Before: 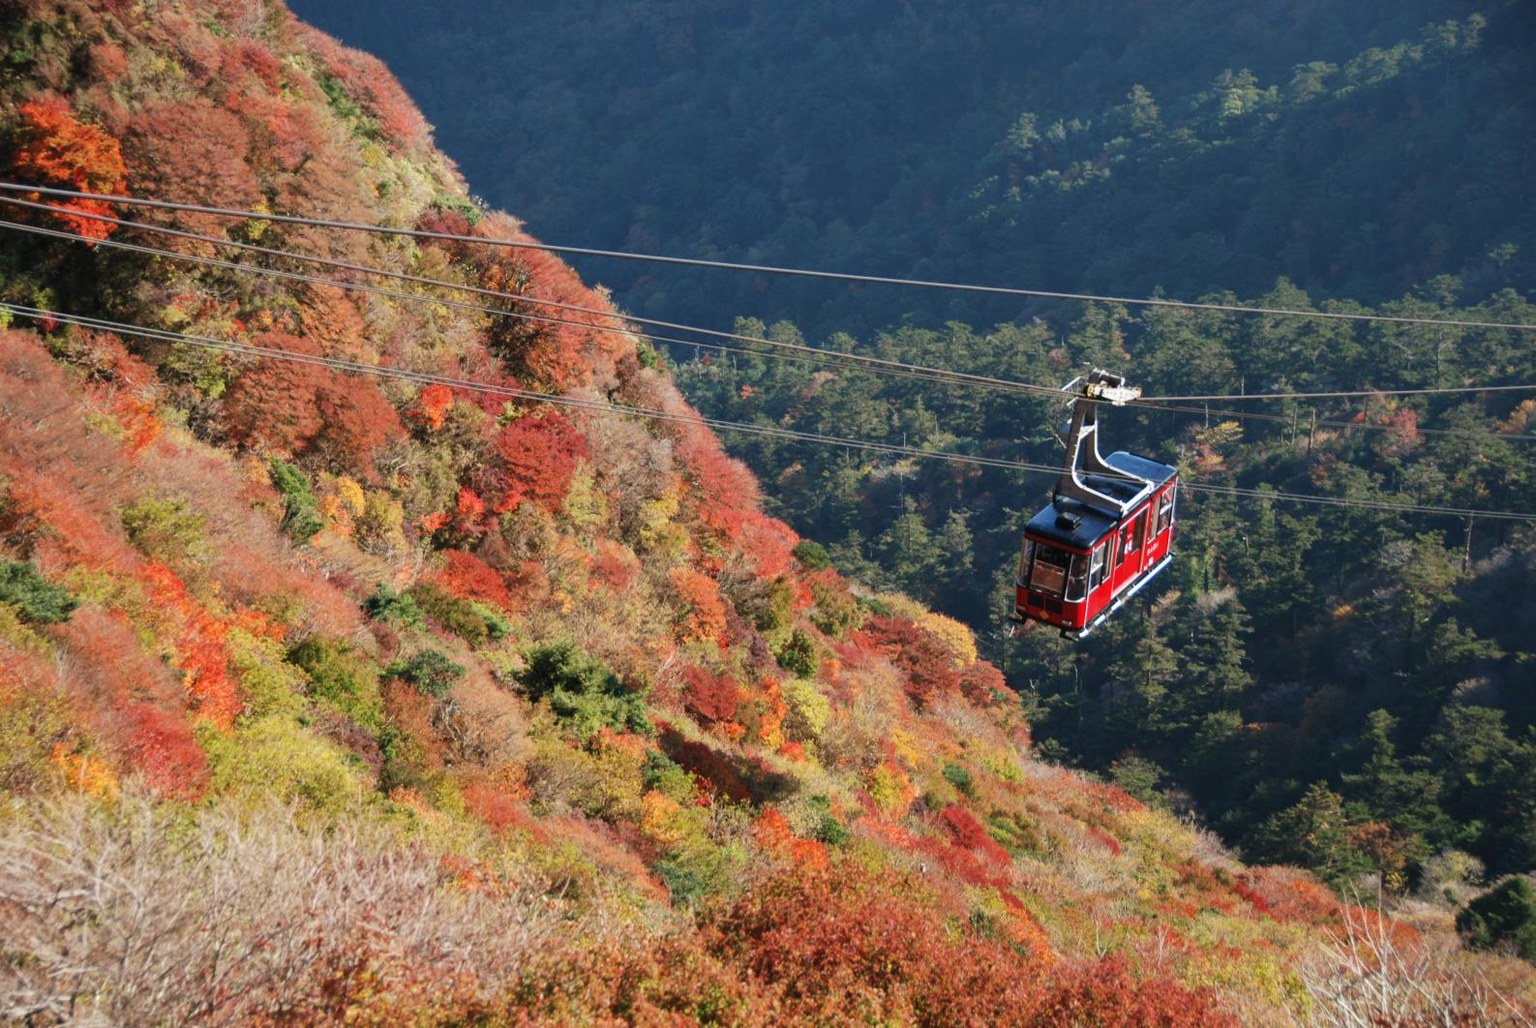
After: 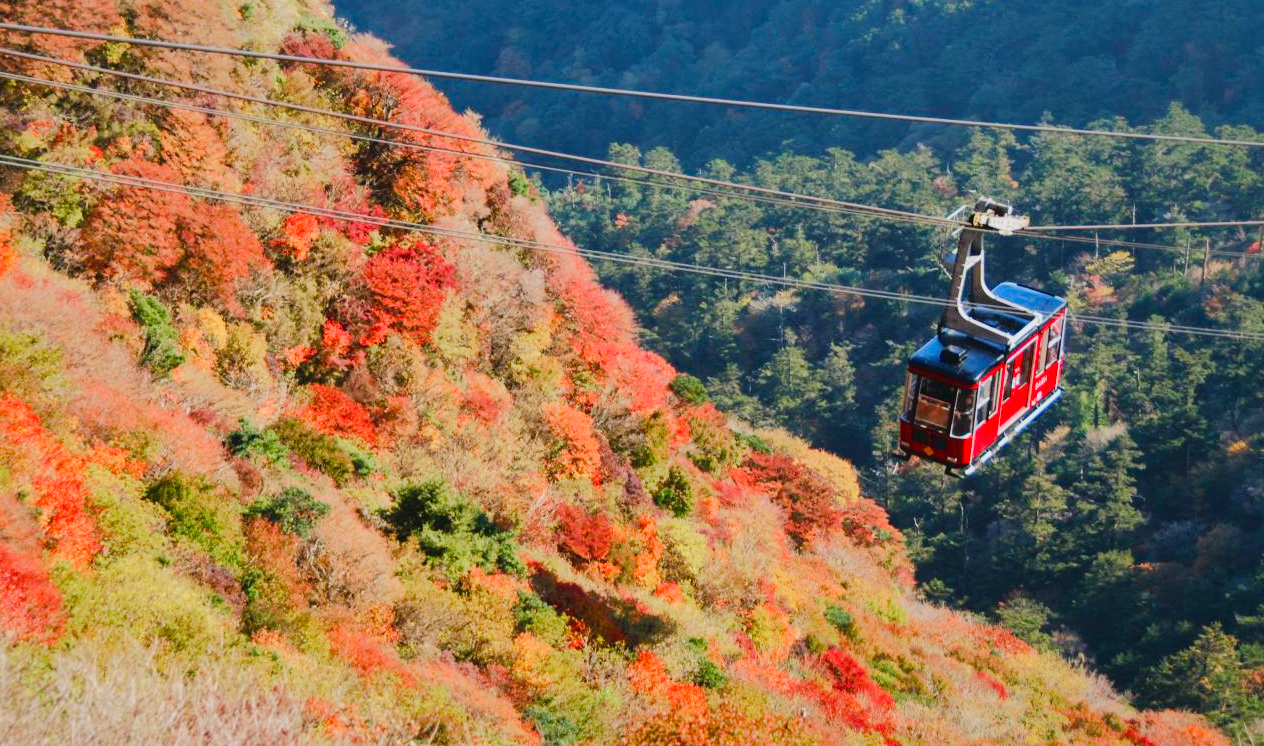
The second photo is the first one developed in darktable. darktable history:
color balance rgb: linear chroma grading › global chroma 9.012%, perceptual saturation grading › global saturation 20%, perceptual saturation grading › highlights -48.963%, perceptual saturation grading › shadows 25.029%
crop: left 9.487%, top 17.37%, right 10.58%, bottom 12.346%
tone curve: curves: ch0 [(0, 0.022) (0.114, 0.083) (0.281, 0.315) (0.447, 0.557) (0.588, 0.711) (0.786, 0.839) (0.999, 0.949)]; ch1 [(0, 0) (0.389, 0.352) (0.458, 0.433) (0.486, 0.474) (0.509, 0.505) (0.535, 0.53) (0.555, 0.557) (0.586, 0.622) (0.677, 0.724) (1, 1)]; ch2 [(0, 0) (0.369, 0.388) (0.449, 0.431) (0.501, 0.5) (0.528, 0.52) (0.561, 0.59) (0.697, 0.721) (1, 1)], color space Lab, linked channels, preserve colors none
shadows and highlights: on, module defaults
